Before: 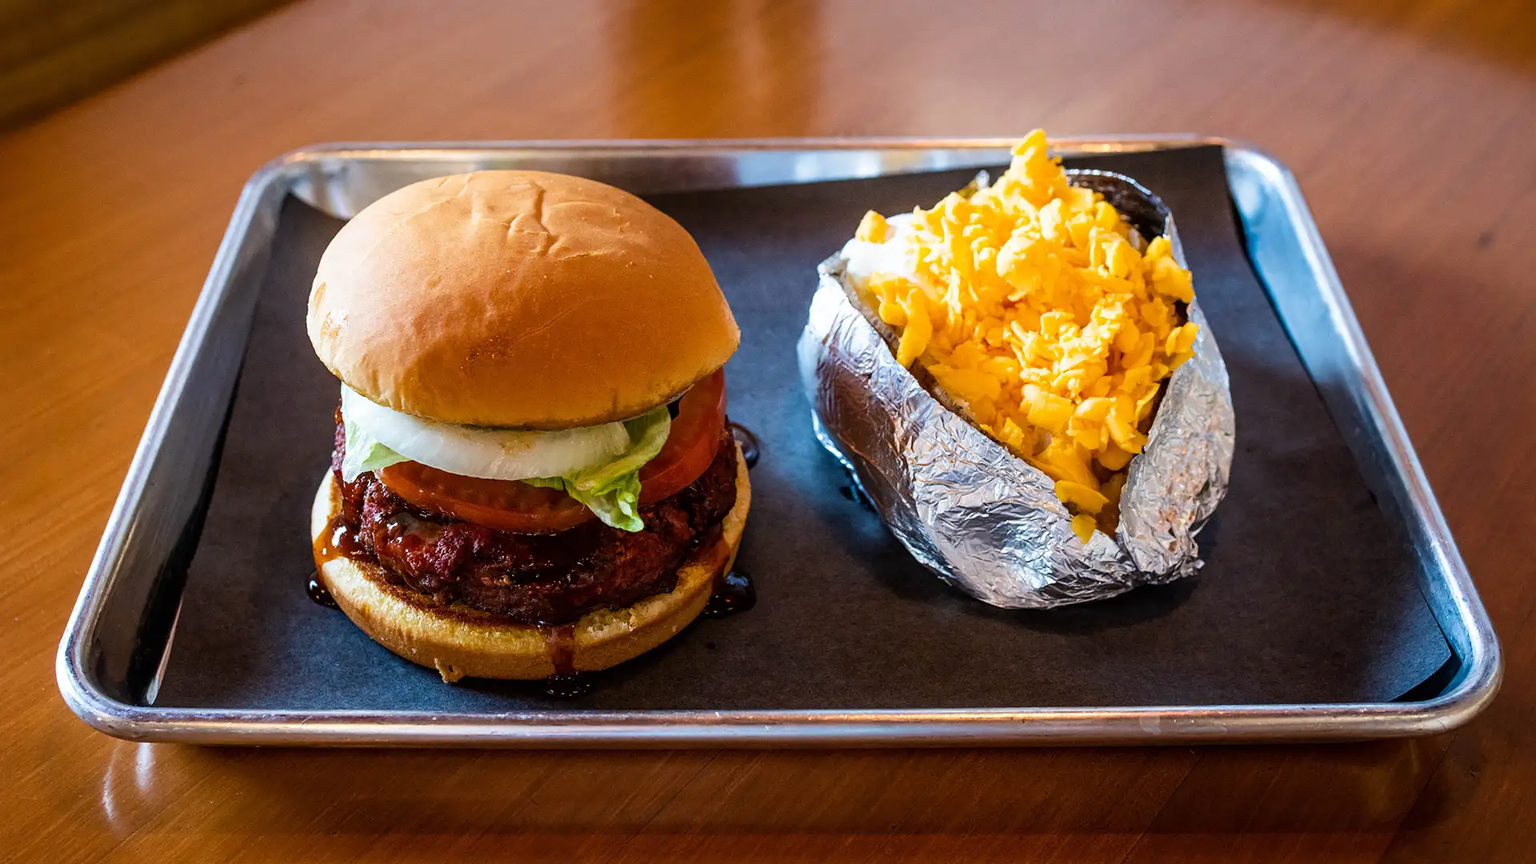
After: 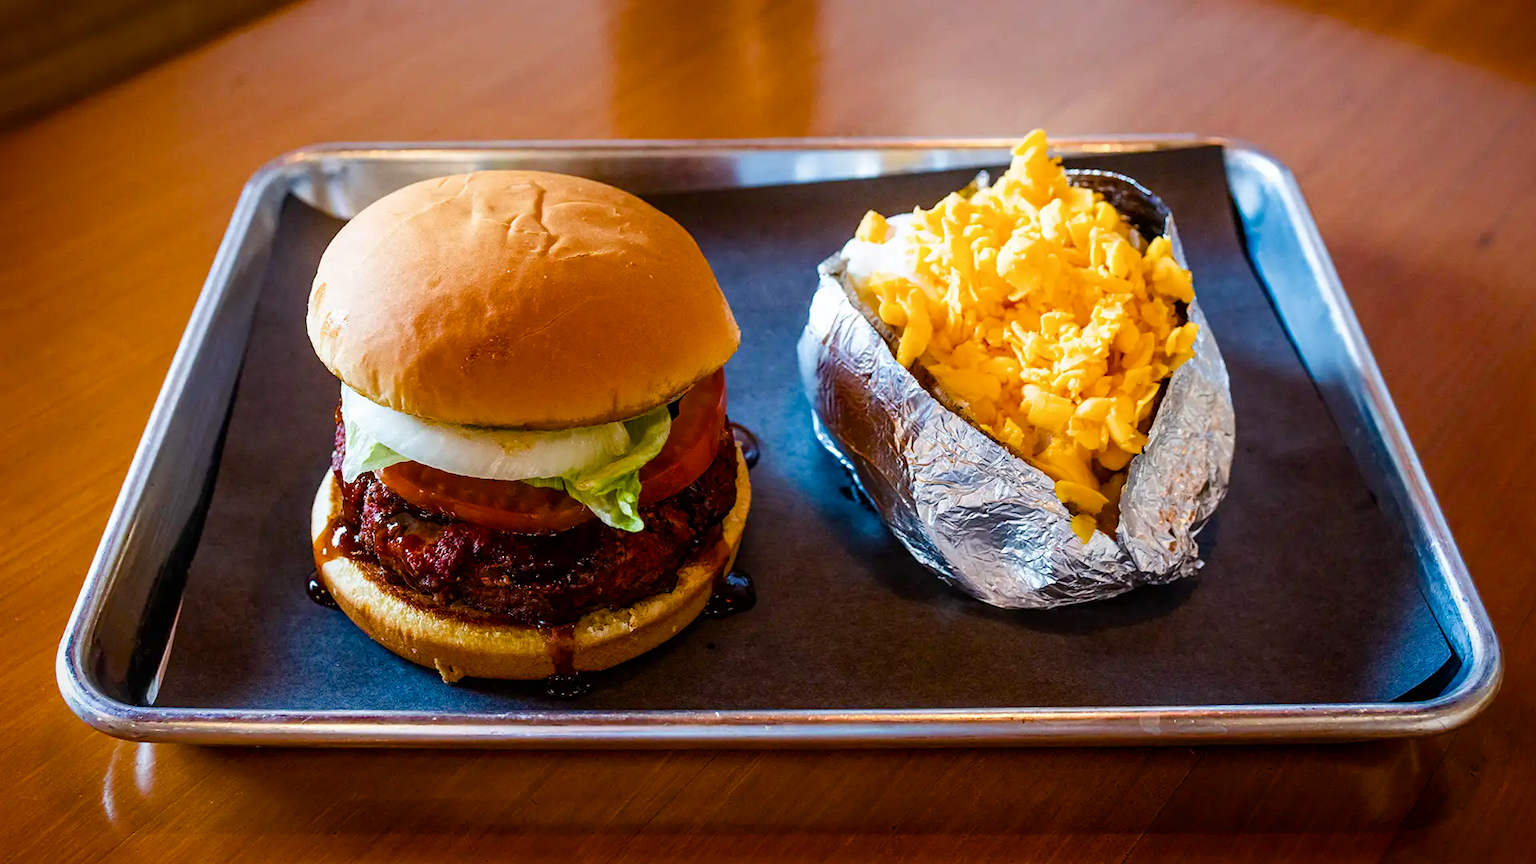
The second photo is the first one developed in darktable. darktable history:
vignetting: fall-off start 88.53%, fall-off radius 44.2%, saturation 0.376, width/height ratio 1.161
color balance rgb: perceptual saturation grading › global saturation 20%, perceptual saturation grading › highlights -25%, perceptual saturation grading › shadows 50%
